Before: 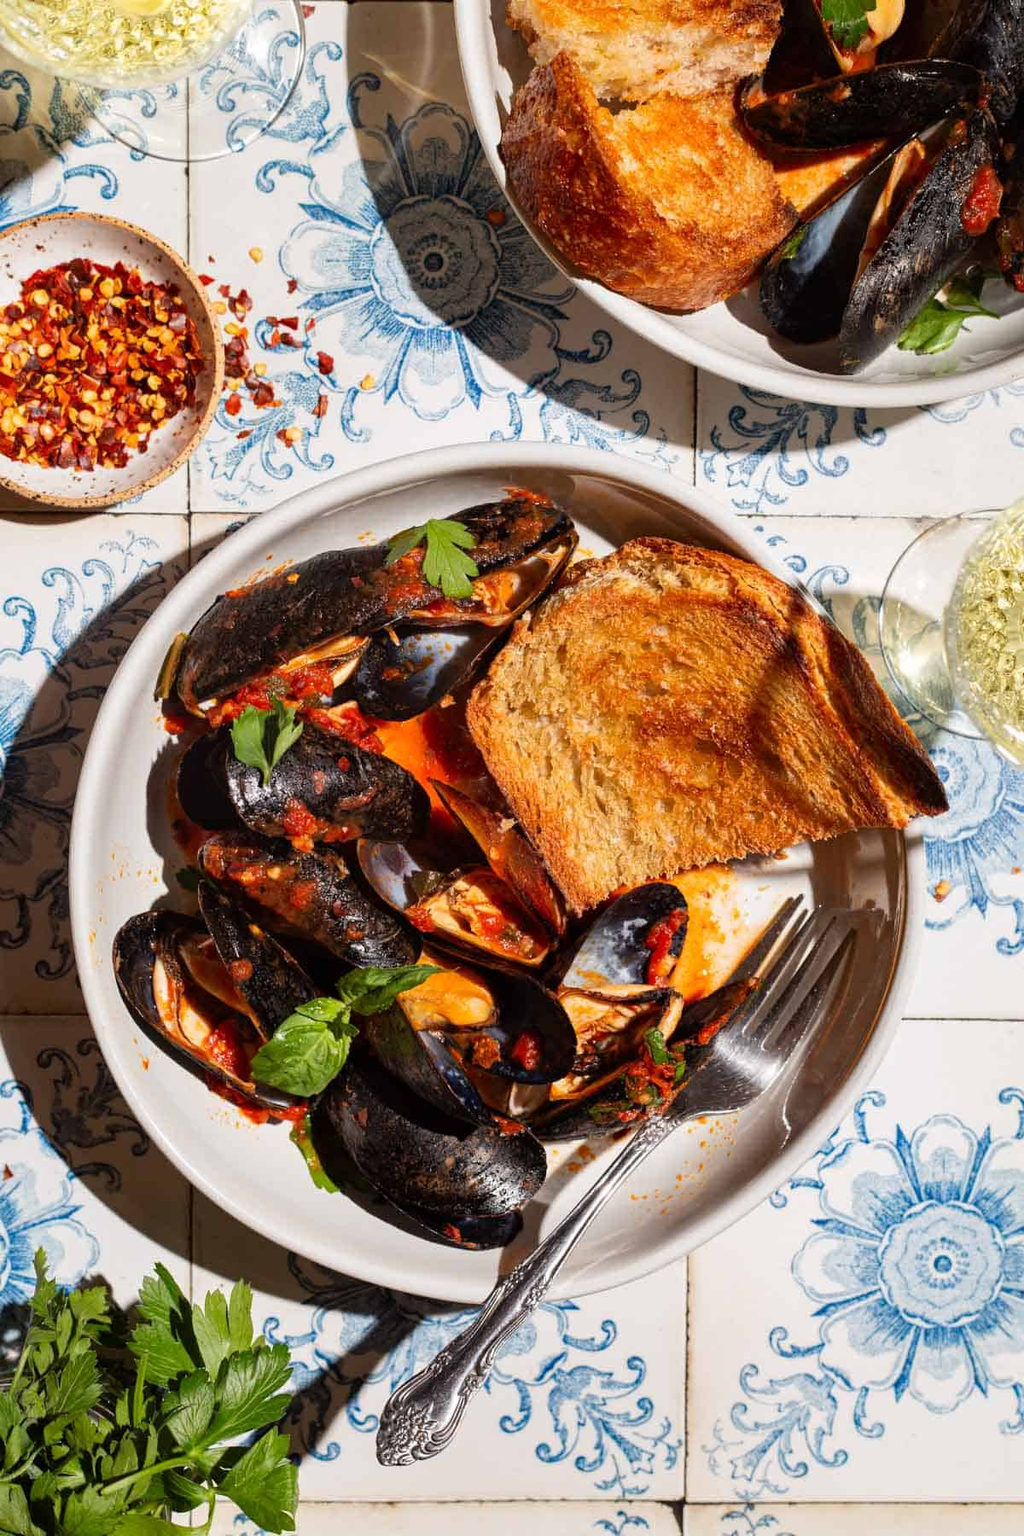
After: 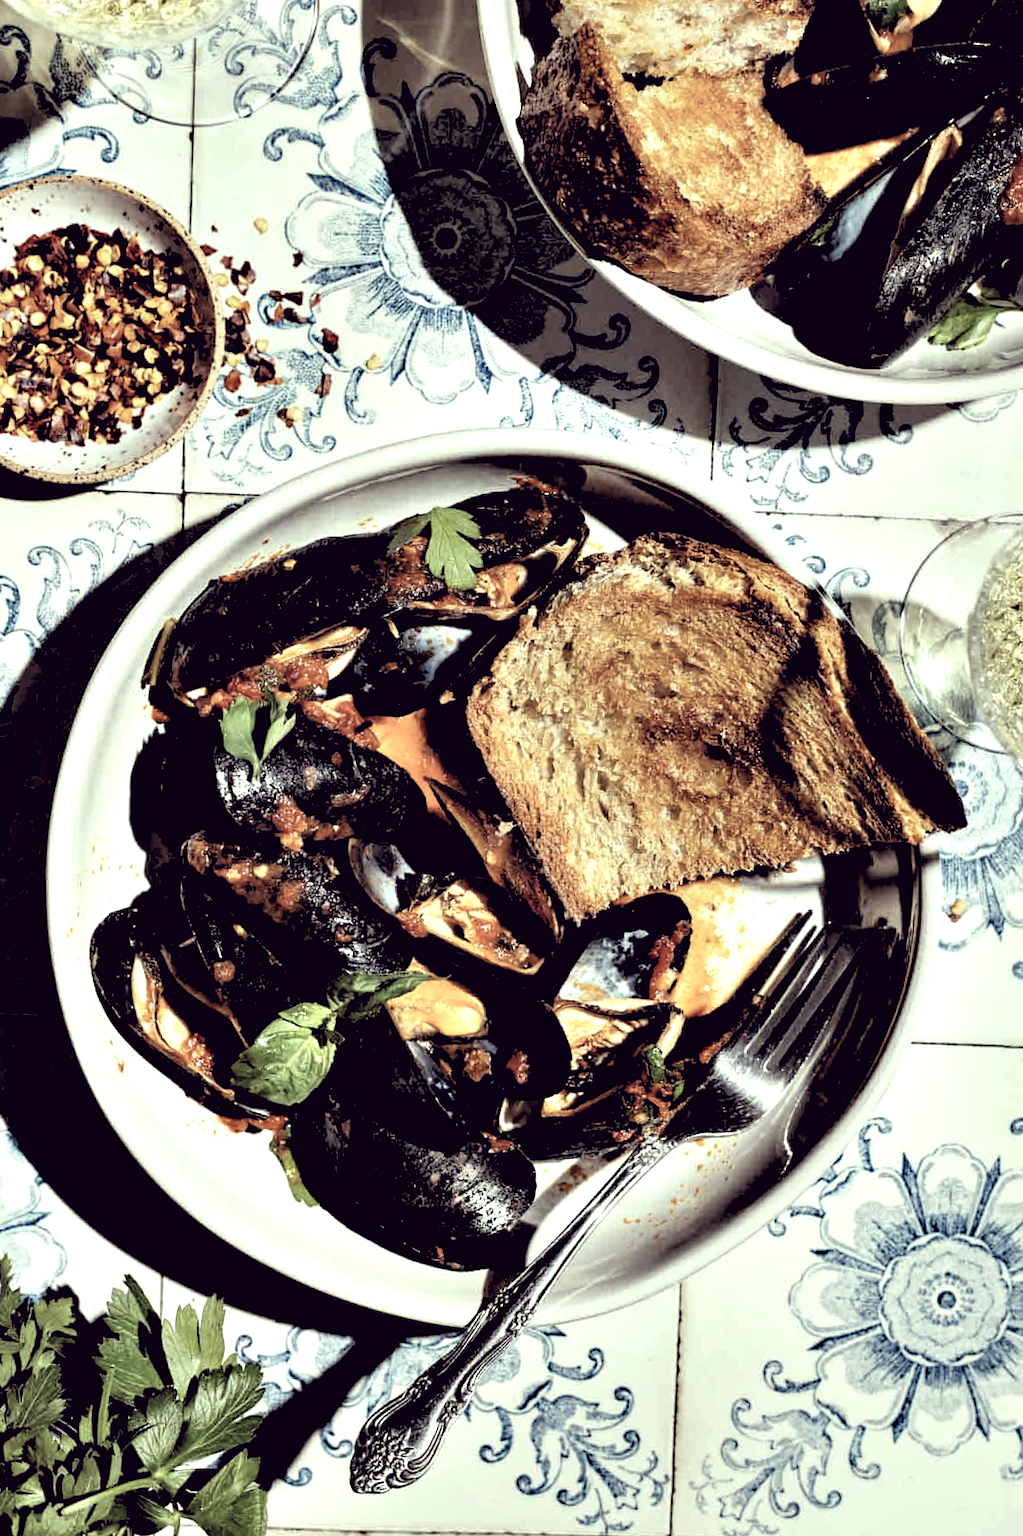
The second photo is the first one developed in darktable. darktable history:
rgb levels: levels [[0.029, 0.461, 0.922], [0, 0.5, 1], [0, 0.5, 1]]
crop and rotate: angle -1.69°
color correction: highlights a* -20.17, highlights b* 20.27, shadows a* 20.03, shadows b* -20.46, saturation 0.43
exposure: black level correction 0.004, exposure 0.014 EV, compensate highlight preservation false
contrast equalizer: octaves 7, y [[0.6 ×6], [0.55 ×6], [0 ×6], [0 ×6], [0 ×6]]
